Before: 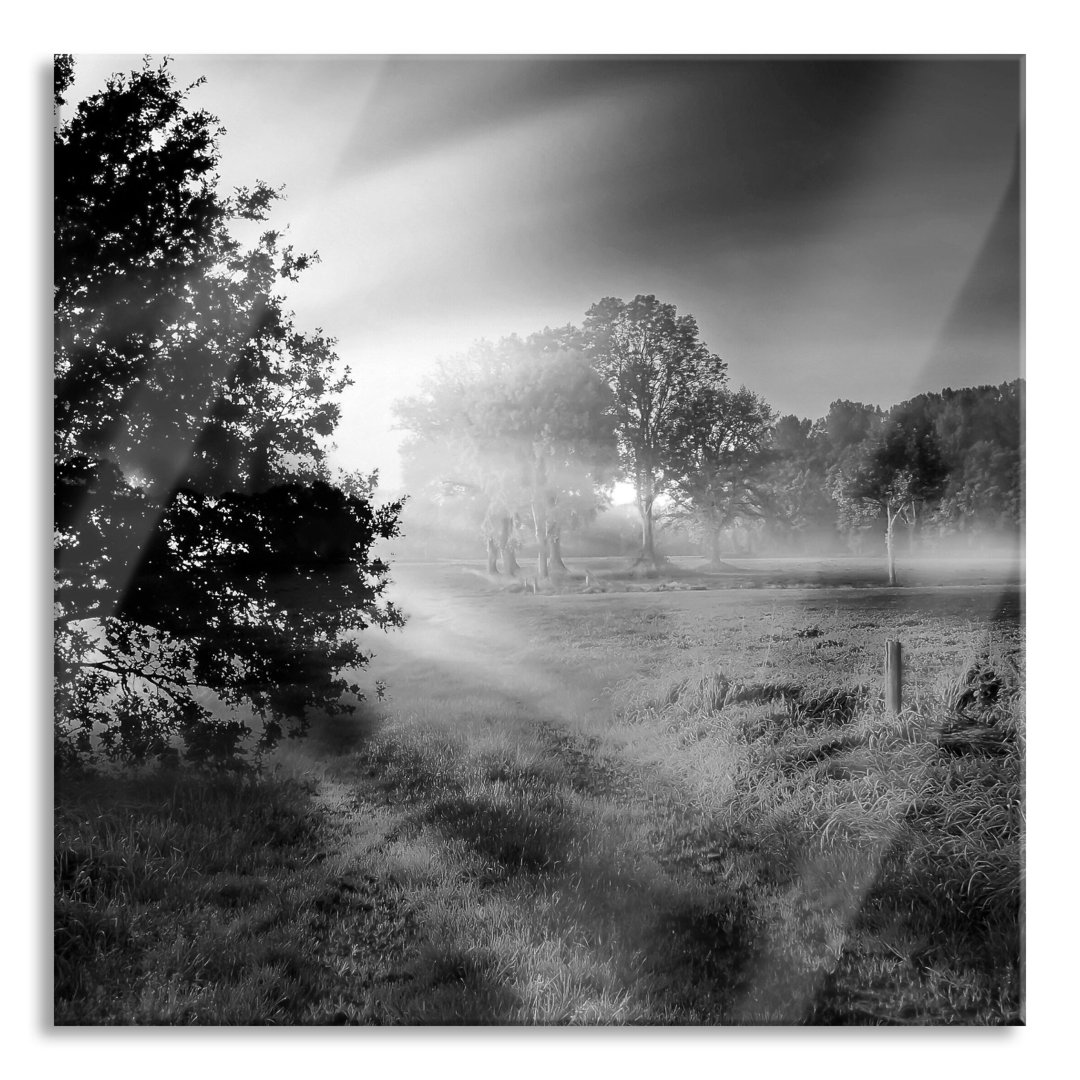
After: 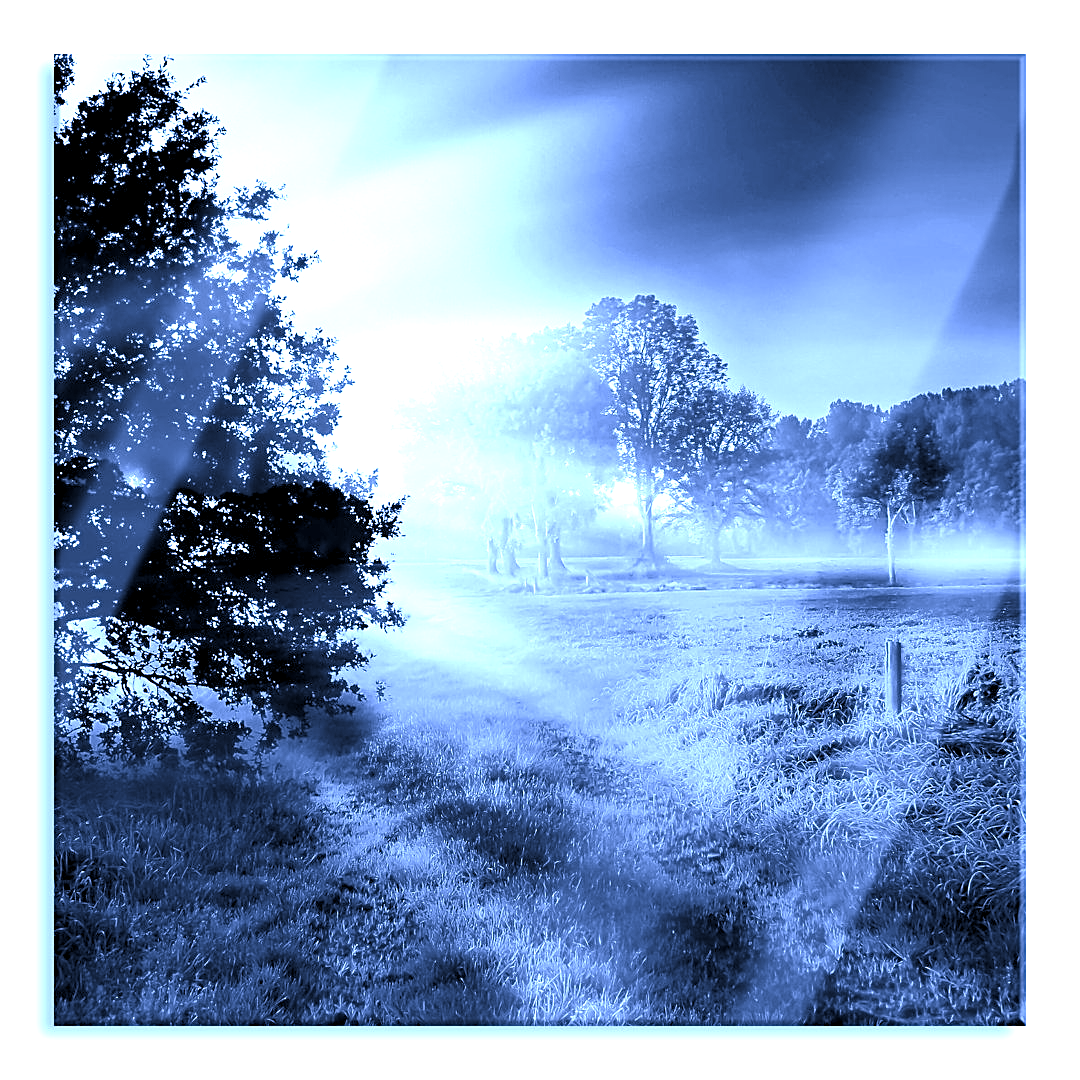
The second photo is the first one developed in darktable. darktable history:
exposure: black level correction 0.001, exposure 1.116 EV, compensate highlight preservation false
sharpen: on, module defaults
white balance: red 0.766, blue 1.537
color balance rgb: perceptual saturation grading › global saturation 20%, perceptual saturation grading › highlights -25%, perceptual saturation grading › shadows 50%
